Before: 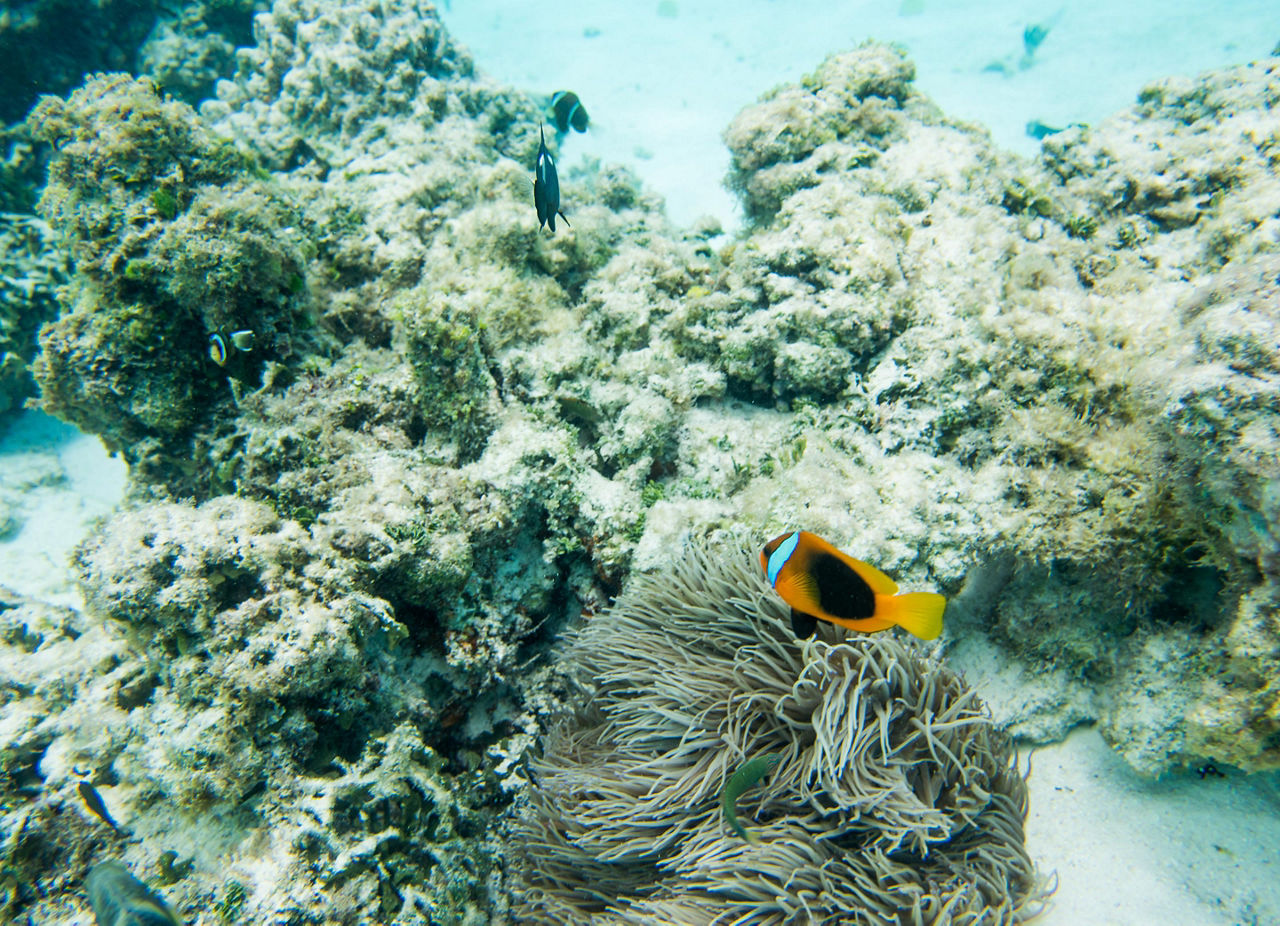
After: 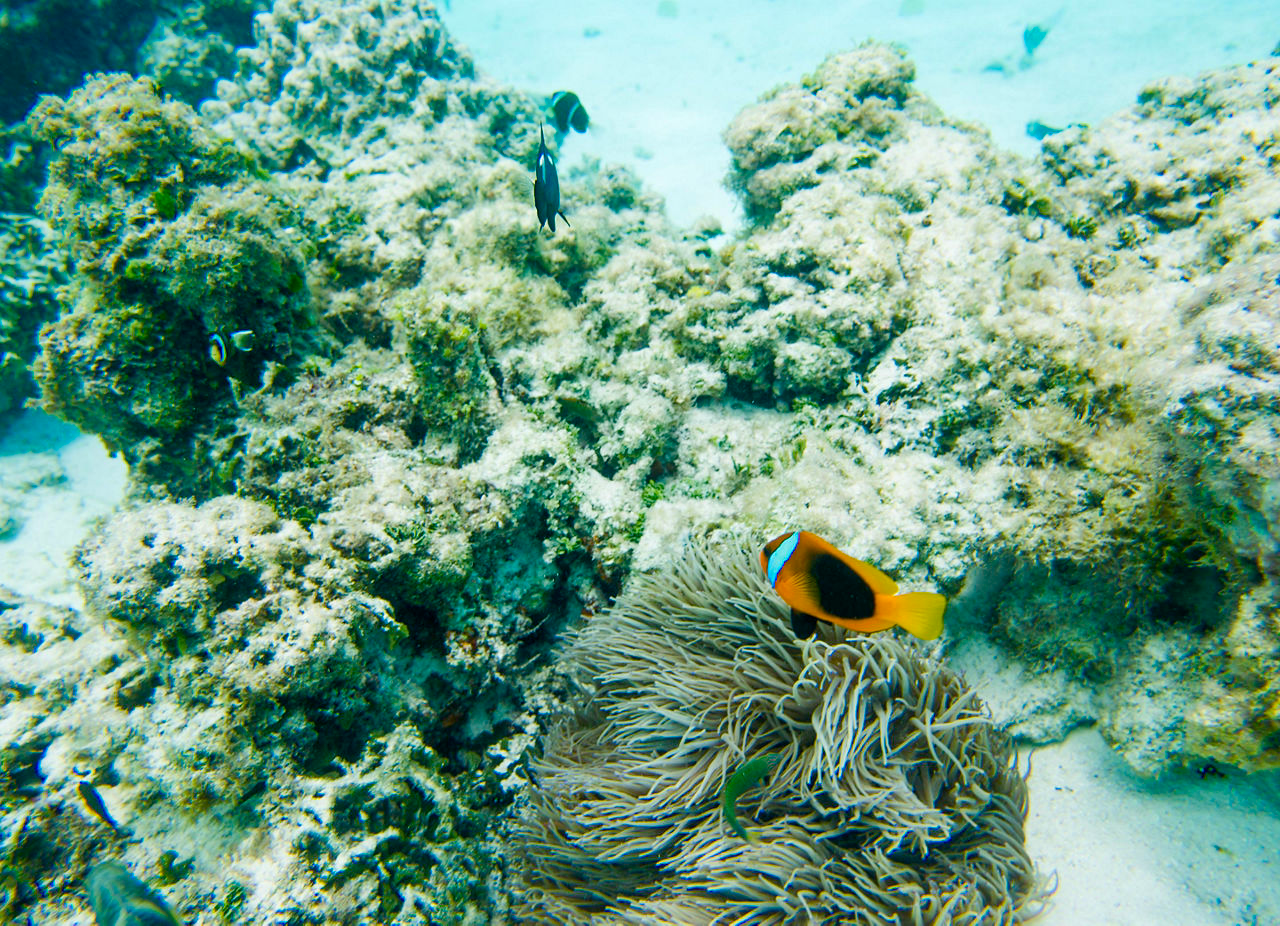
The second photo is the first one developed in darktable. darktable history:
color balance rgb: linear chroma grading › global chroma 16.395%, perceptual saturation grading › global saturation 20%, perceptual saturation grading › highlights -25.323%, perceptual saturation grading › shadows 49.953%
